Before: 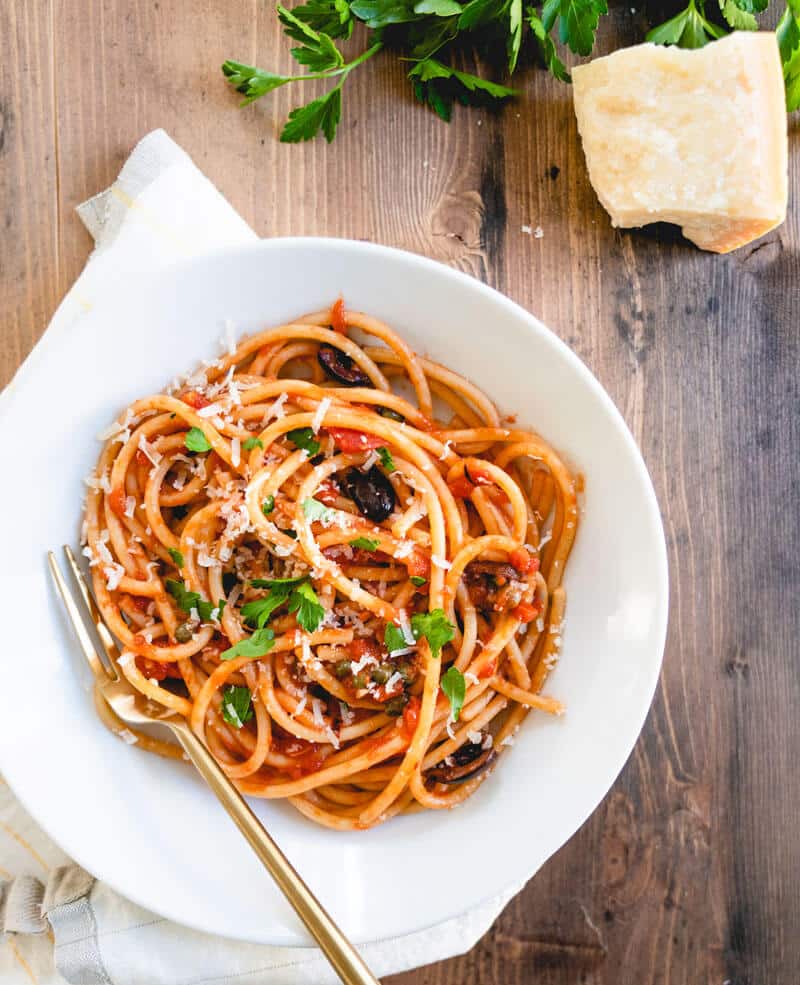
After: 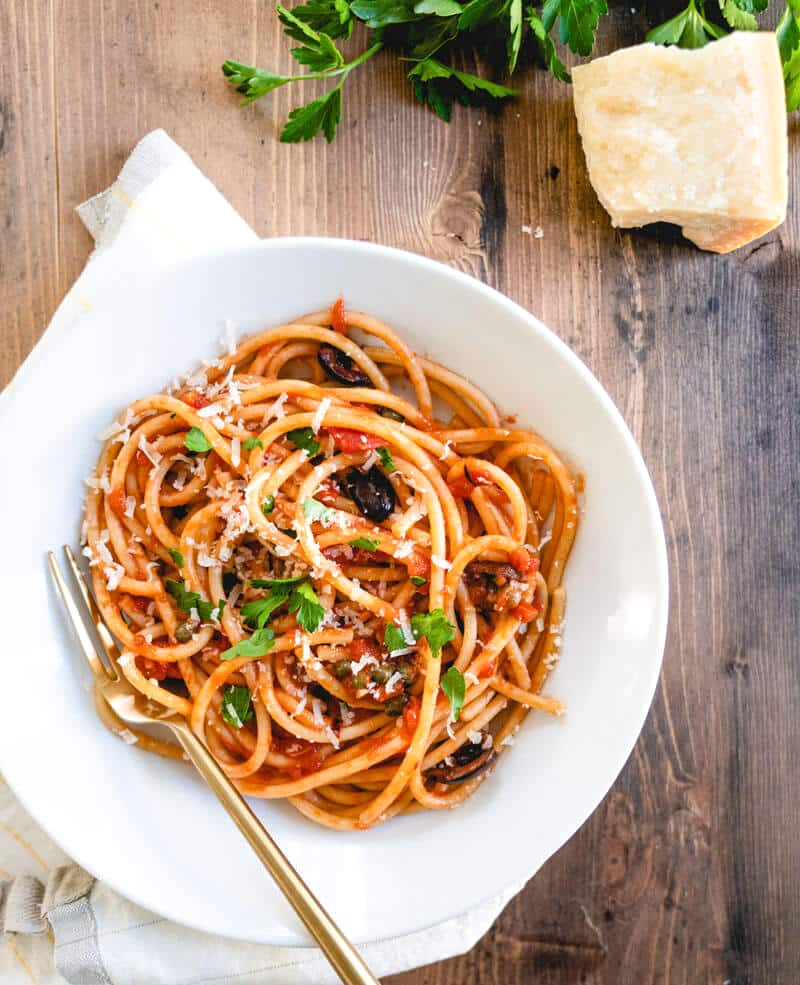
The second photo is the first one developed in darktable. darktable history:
local contrast: highlights 105%, shadows 97%, detail 120%, midtone range 0.2
